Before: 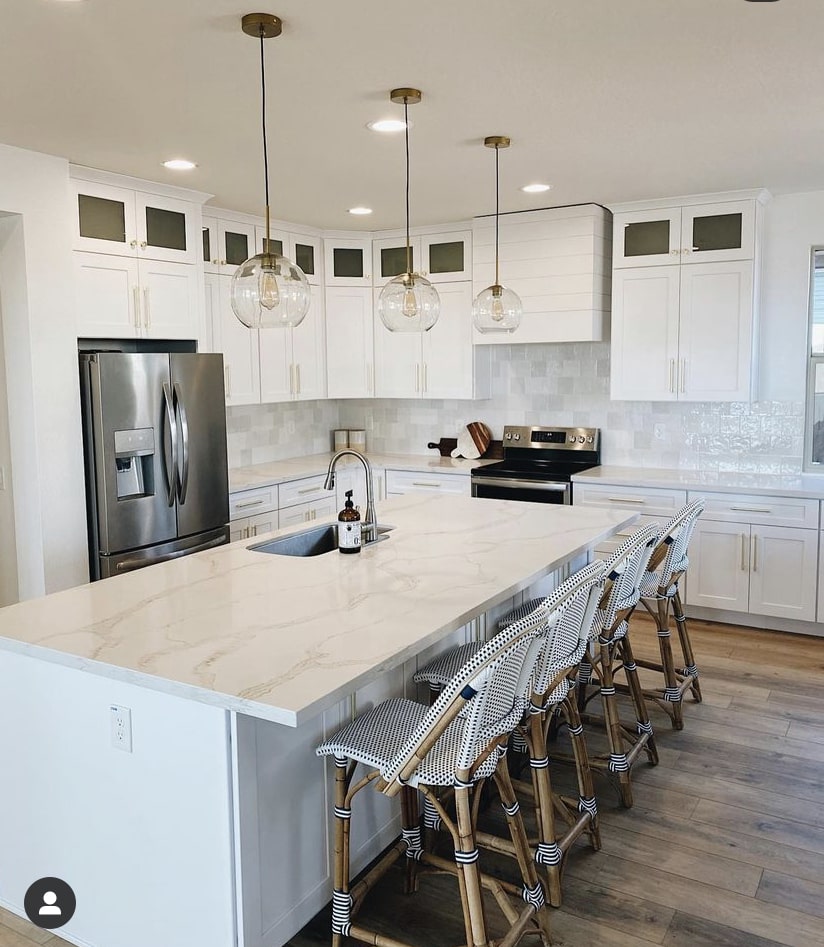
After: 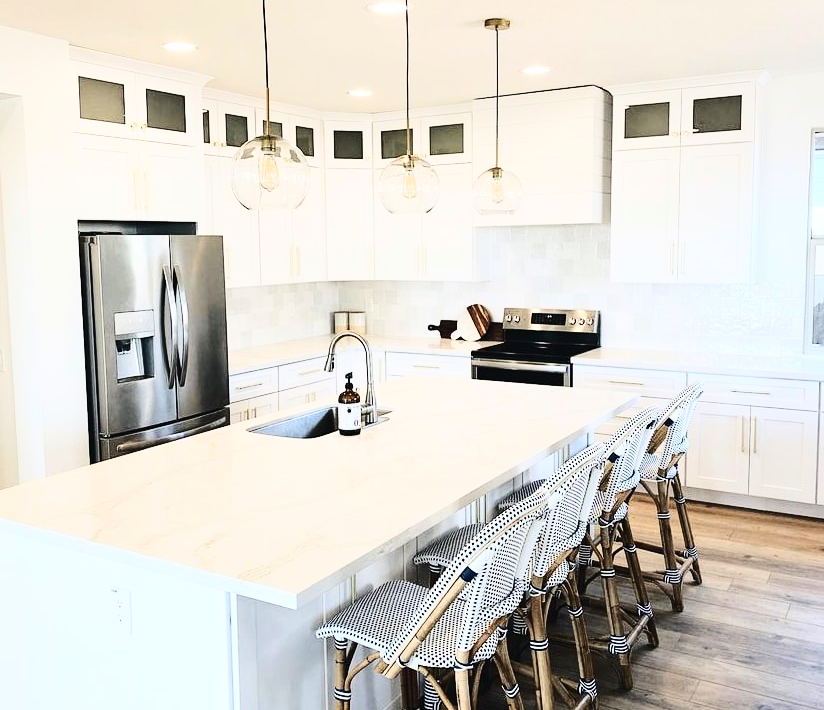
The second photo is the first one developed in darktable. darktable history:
base curve: curves: ch0 [(0, 0) (0.028, 0.03) (0.121, 0.232) (0.46, 0.748) (0.859, 0.968) (1, 1)]
crop and rotate: top 12.5%, bottom 12.5%
contrast brightness saturation: contrast 0.24, brightness 0.09
